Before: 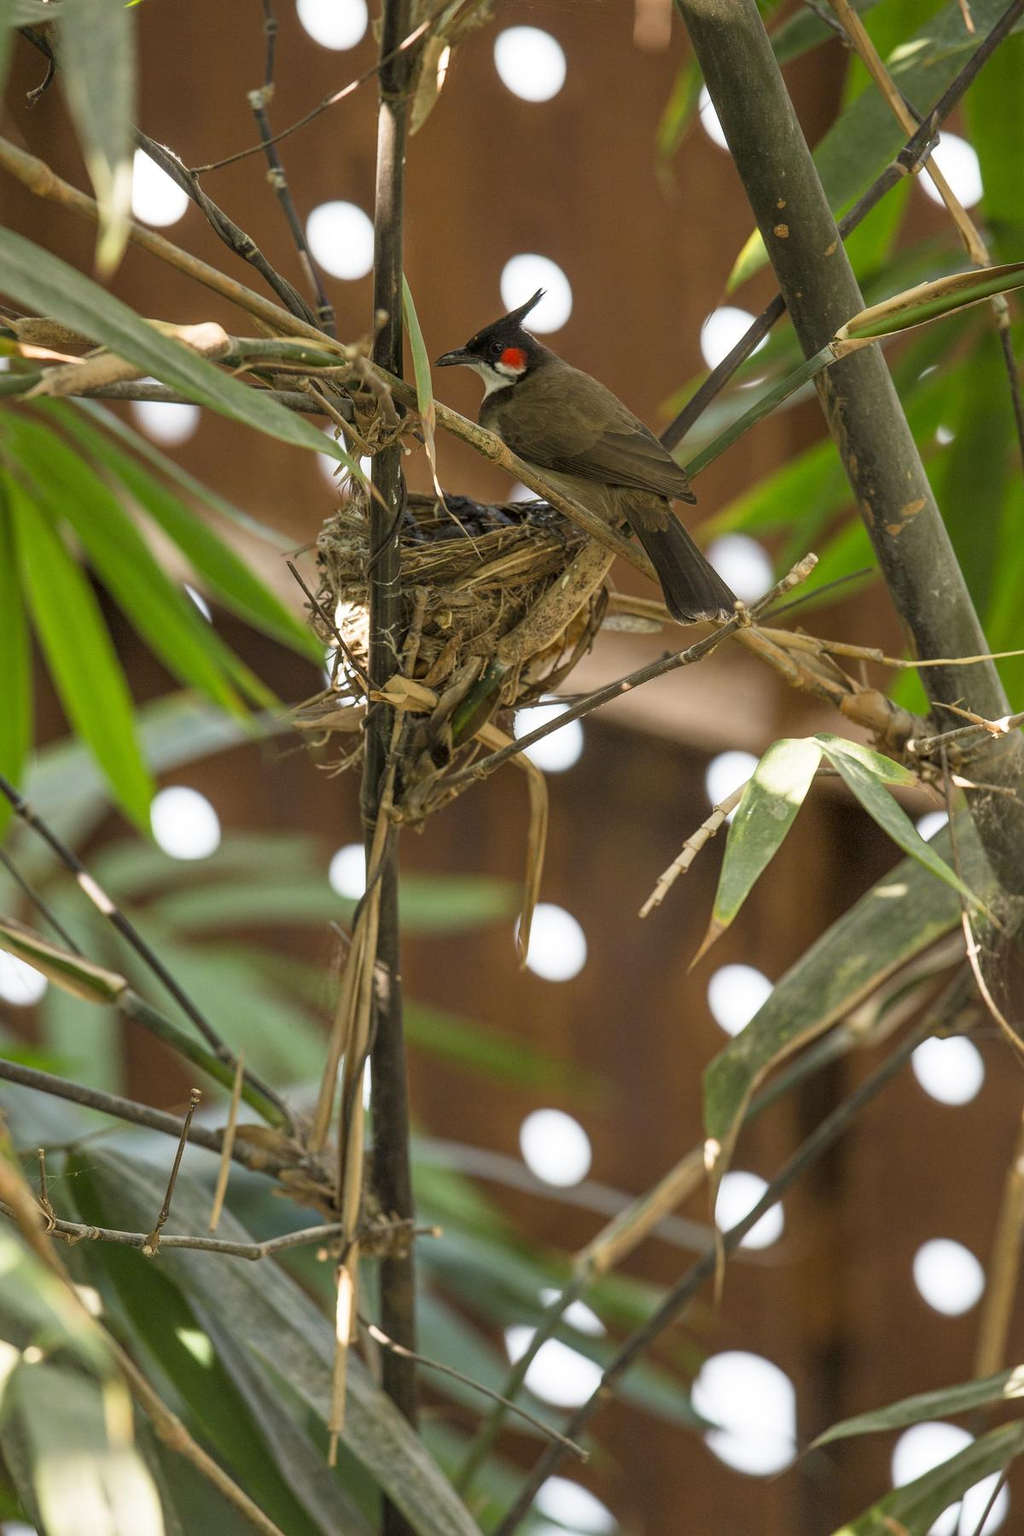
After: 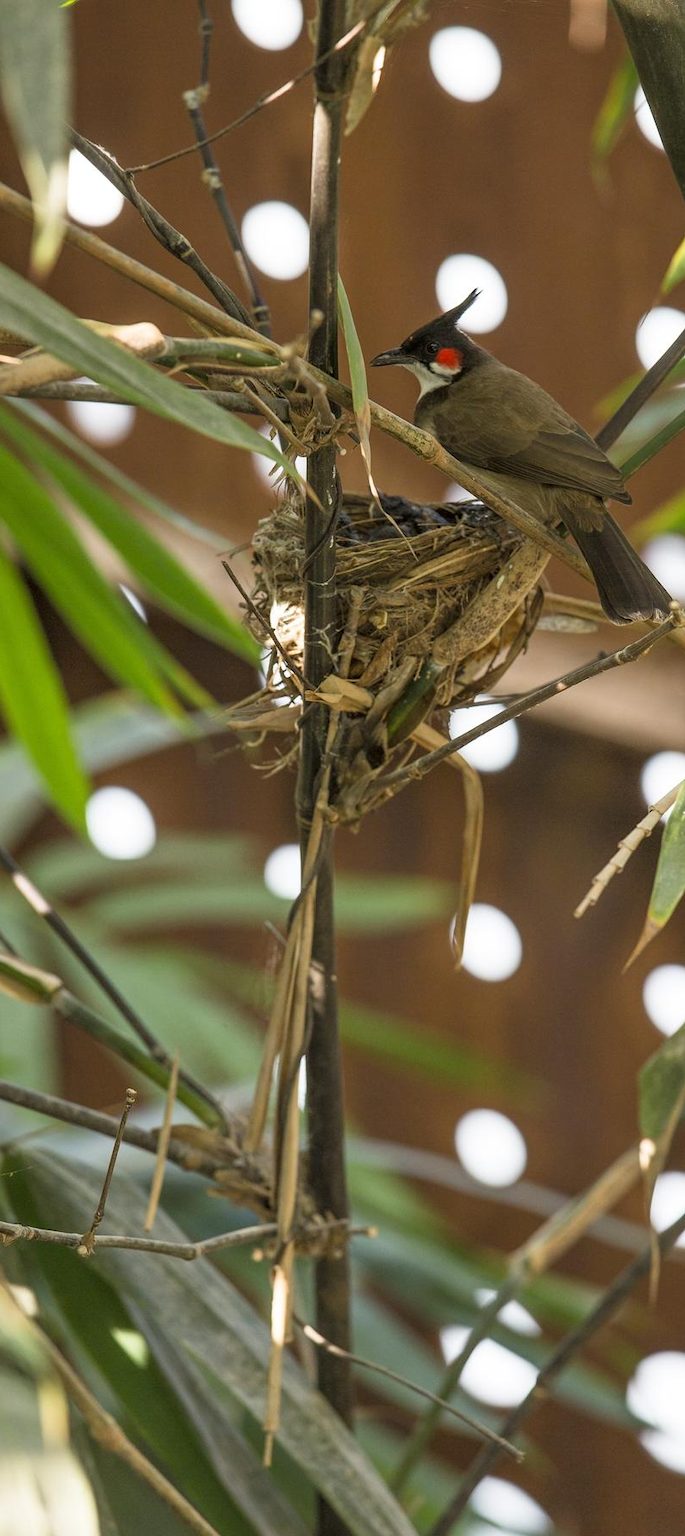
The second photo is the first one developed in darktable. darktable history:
crop and rotate: left 6.374%, right 26.679%
